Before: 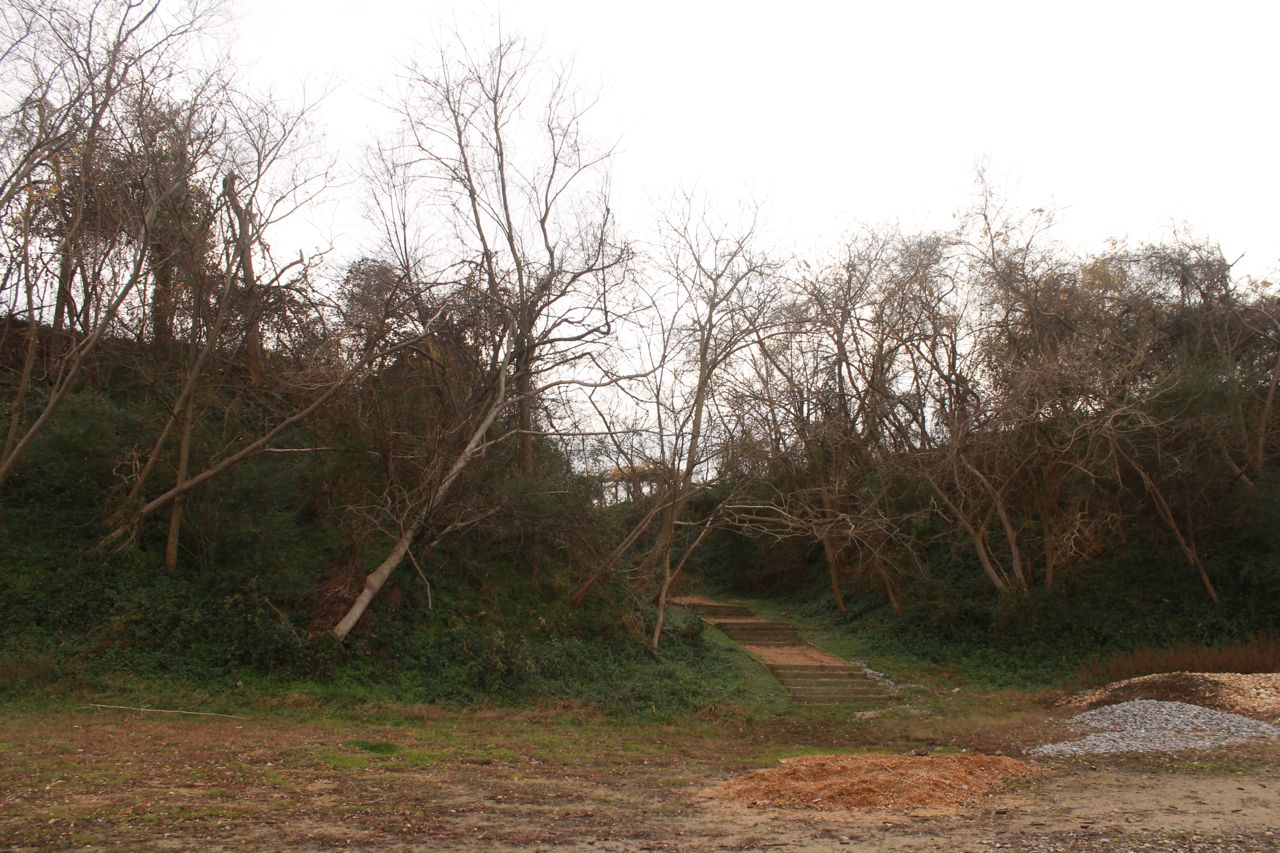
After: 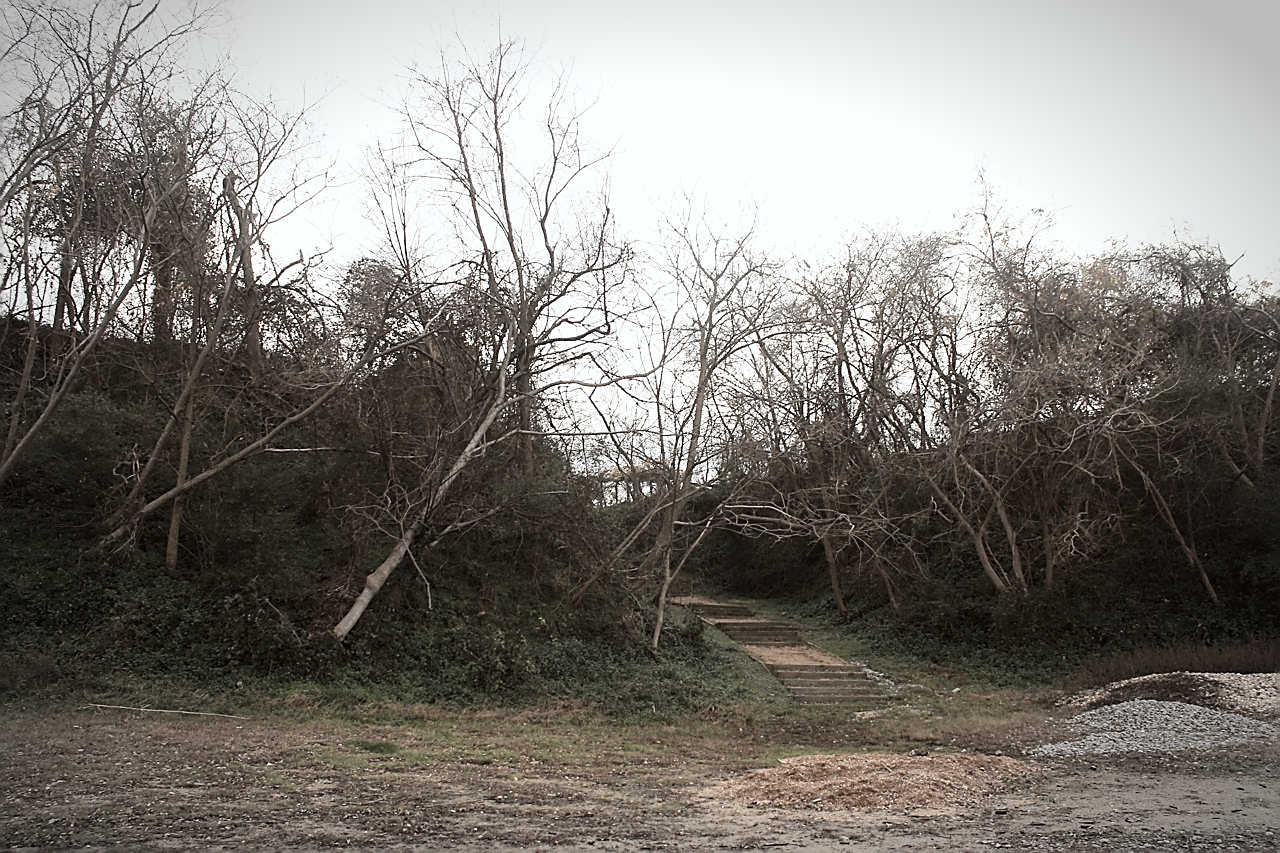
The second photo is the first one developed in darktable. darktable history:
vibrance: vibrance 0%
tone curve: curves: ch0 [(0, 0) (0.004, 0.001) (0.133, 0.112) (0.325, 0.362) (0.832, 0.893) (1, 1)], color space Lab, linked channels, preserve colors none
sharpen: radius 1.4, amount 1.25, threshold 0.7
vignetting: automatic ratio true
contrast brightness saturation: saturation -0.1
color zones: curves: ch0 [(0, 0.6) (0.129, 0.585) (0.193, 0.596) (0.429, 0.5) (0.571, 0.5) (0.714, 0.5) (0.857, 0.5) (1, 0.6)]; ch1 [(0, 0.453) (0.112, 0.245) (0.213, 0.252) (0.429, 0.233) (0.571, 0.231) (0.683, 0.242) (0.857, 0.296) (1, 0.453)]
color correction: highlights a* -2.73, highlights b* -2.09, shadows a* 2.41, shadows b* 2.73
